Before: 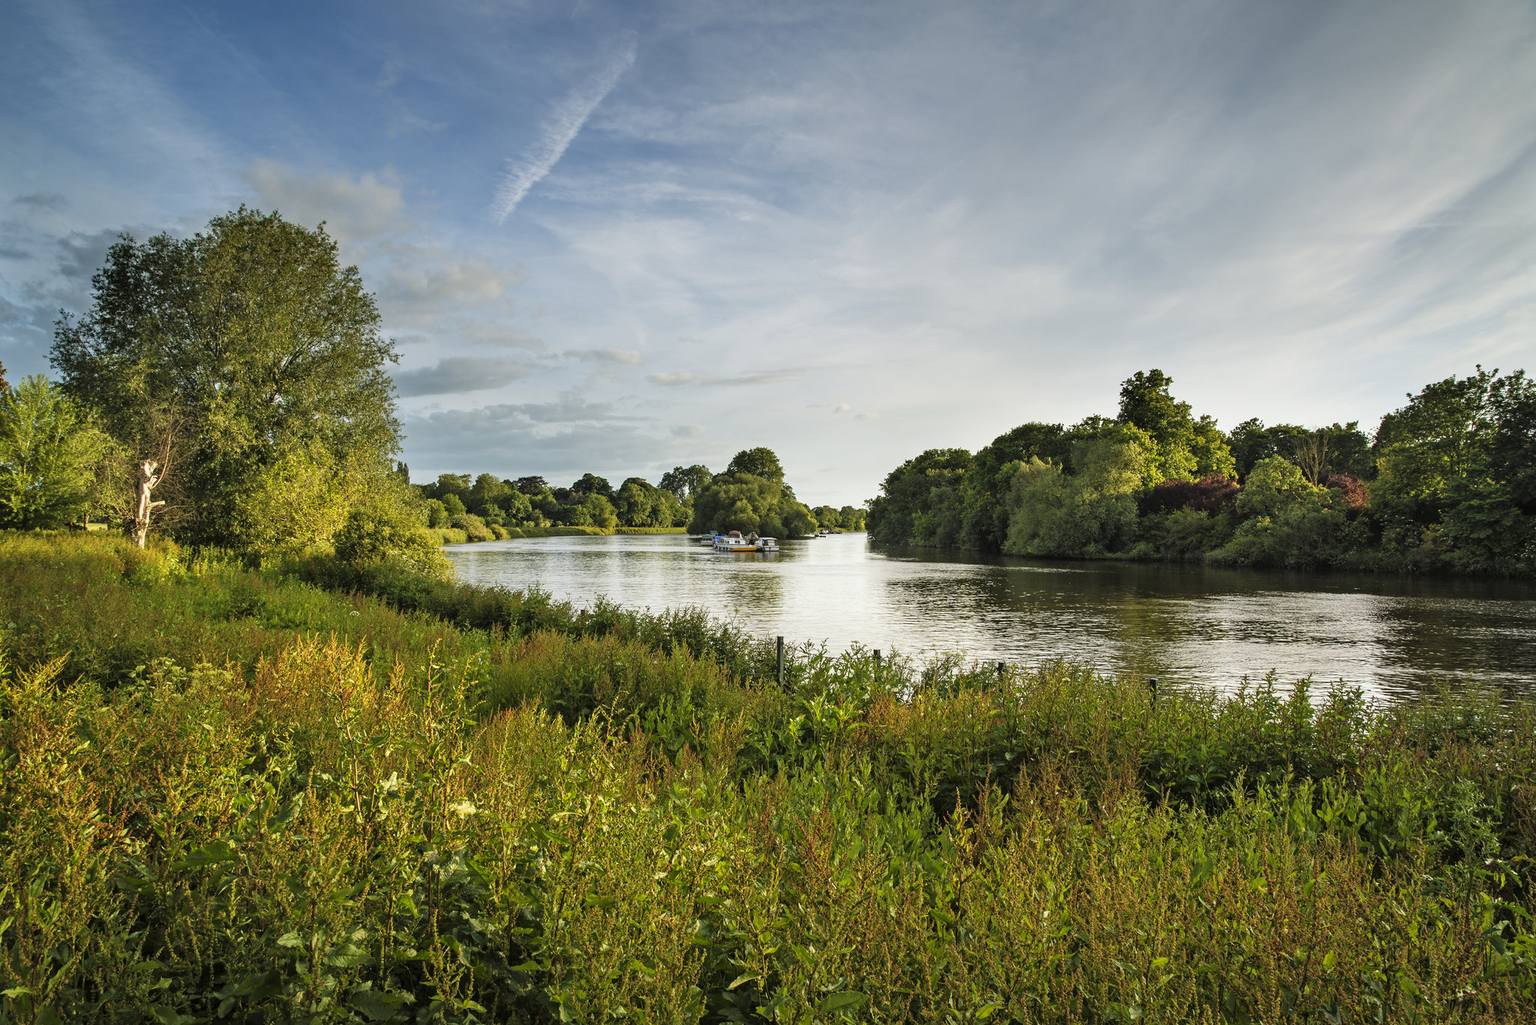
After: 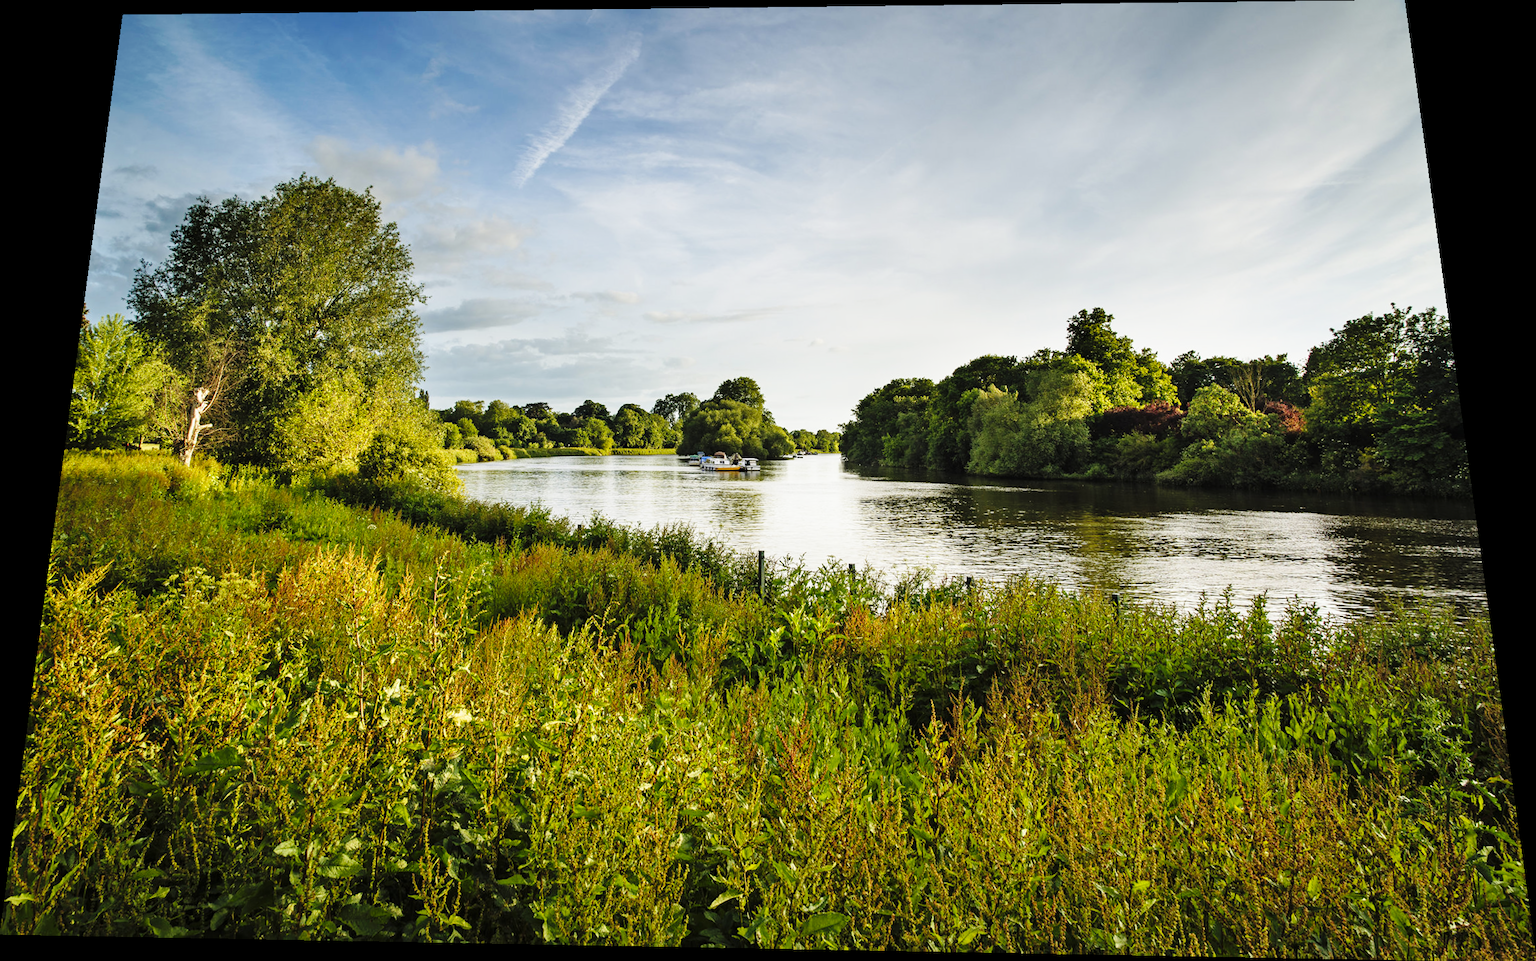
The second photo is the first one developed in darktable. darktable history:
rotate and perspective: rotation 0.128°, lens shift (vertical) -0.181, lens shift (horizontal) -0.044, shear 0.001, automatic cropping off
base curve: curves: ch0 [(0, 0) (0.036, 0.025) (0.121, 0.166) (0.206, 0.329) (0.605, 0.79) (1, 1)], preserve colors none
